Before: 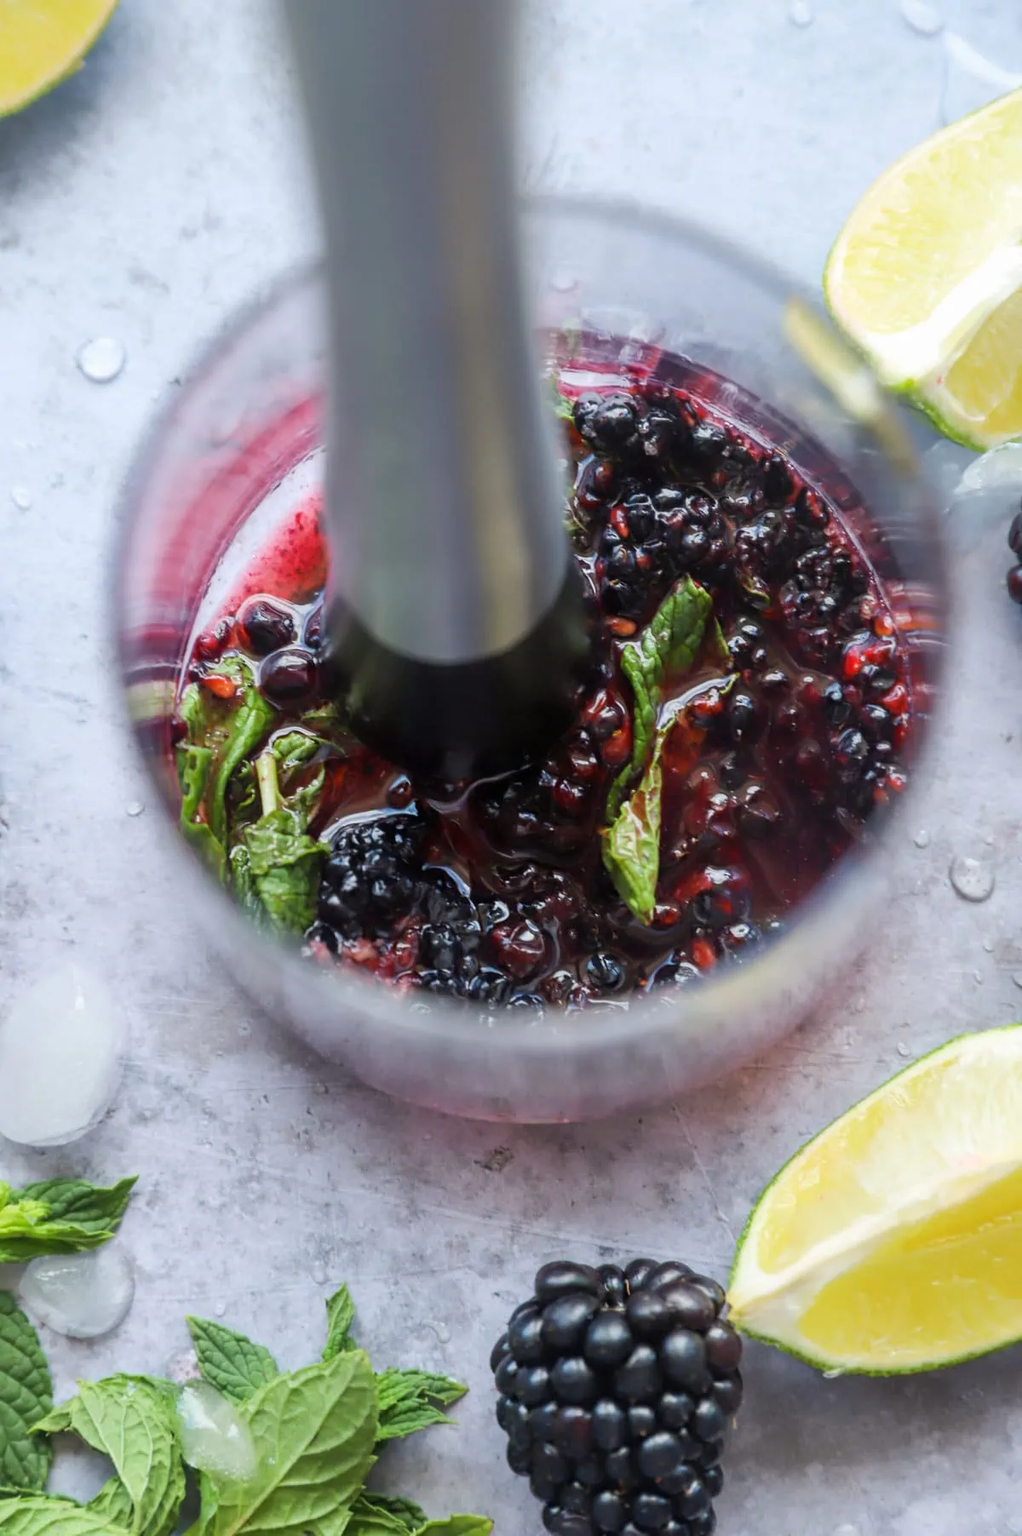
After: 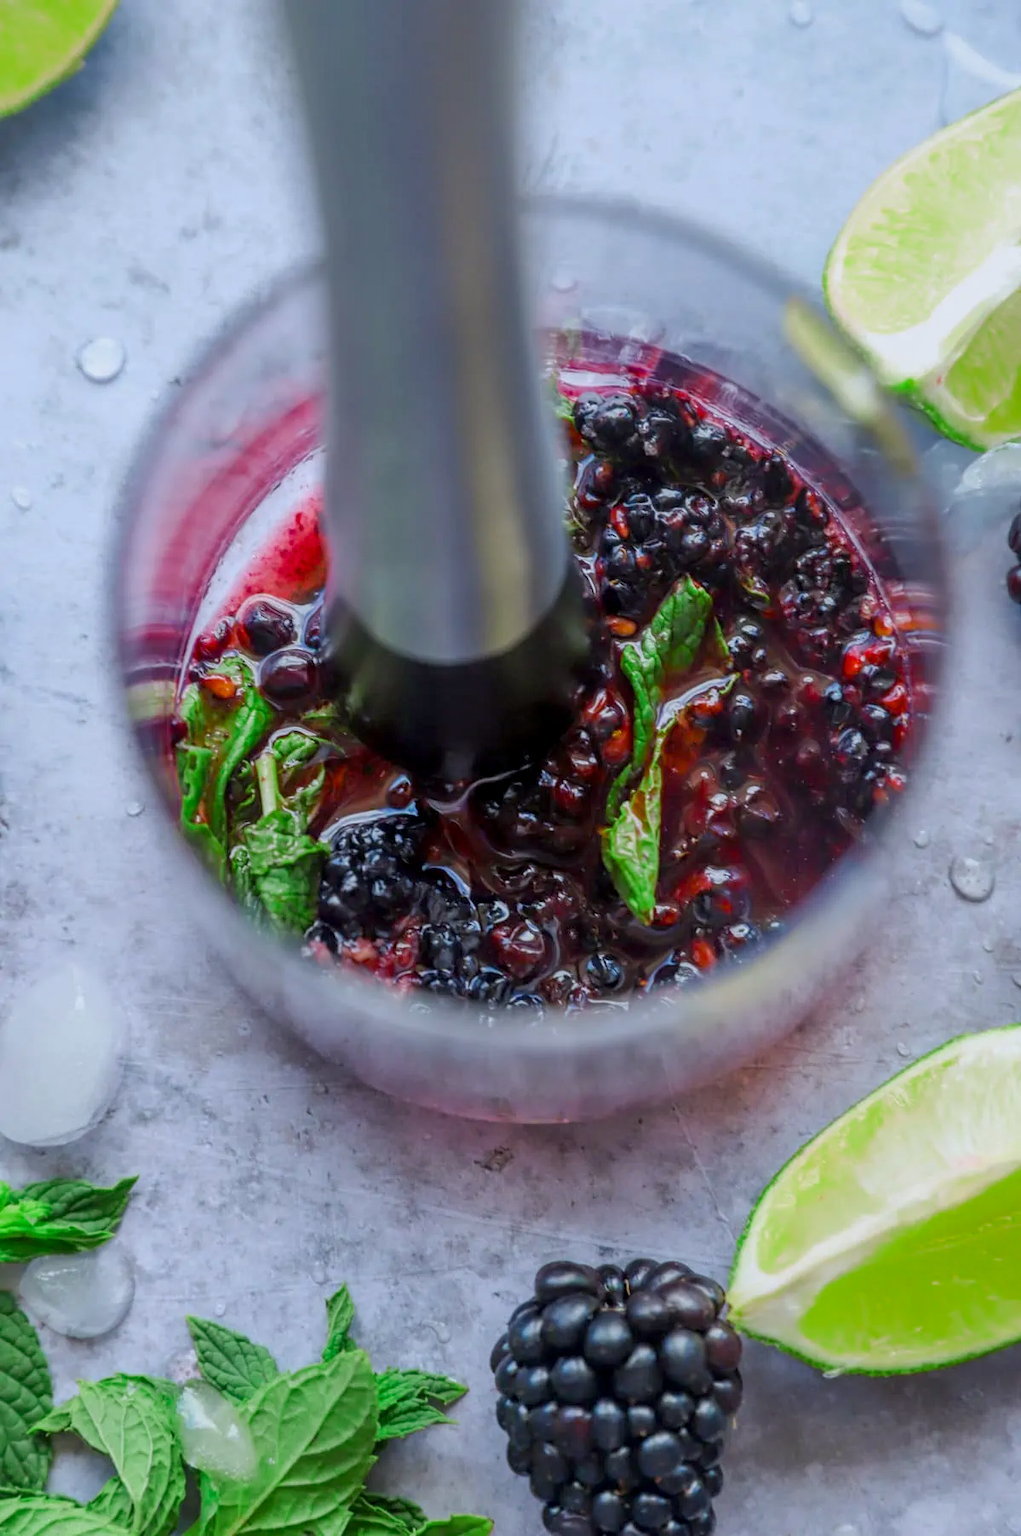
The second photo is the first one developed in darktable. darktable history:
color zones: curves: ch2 [(0, 0.5) (0.143, 0.517) (0.286, 0.571) (0.429, 0.522) (0.571, 0.5) (0.714, 0.5) (0.857, 0.5) (1, 0.5)]
local contrast: on, module defaults
tone equalizer: -8 EV 0.25 EV, -7 EV 0.417 EV, -6 EV 0.417 EV, -5 EV 0.25 EV, -3 EV -0.25 EV, -2 EV -0.417 EV, -1 EV -0.417 EV, +0 EV -0.25 EV, edges refinement/feathering 500, mask exposure compensation -1.57 EV, preserve details guided filter
bloom: size 15%, threshold 97%, strength 7%
color balance rgb: perceptual saturation grading › global saturation 20%, global vibrance 20%
white balance: red 0.98, blue 1.034
